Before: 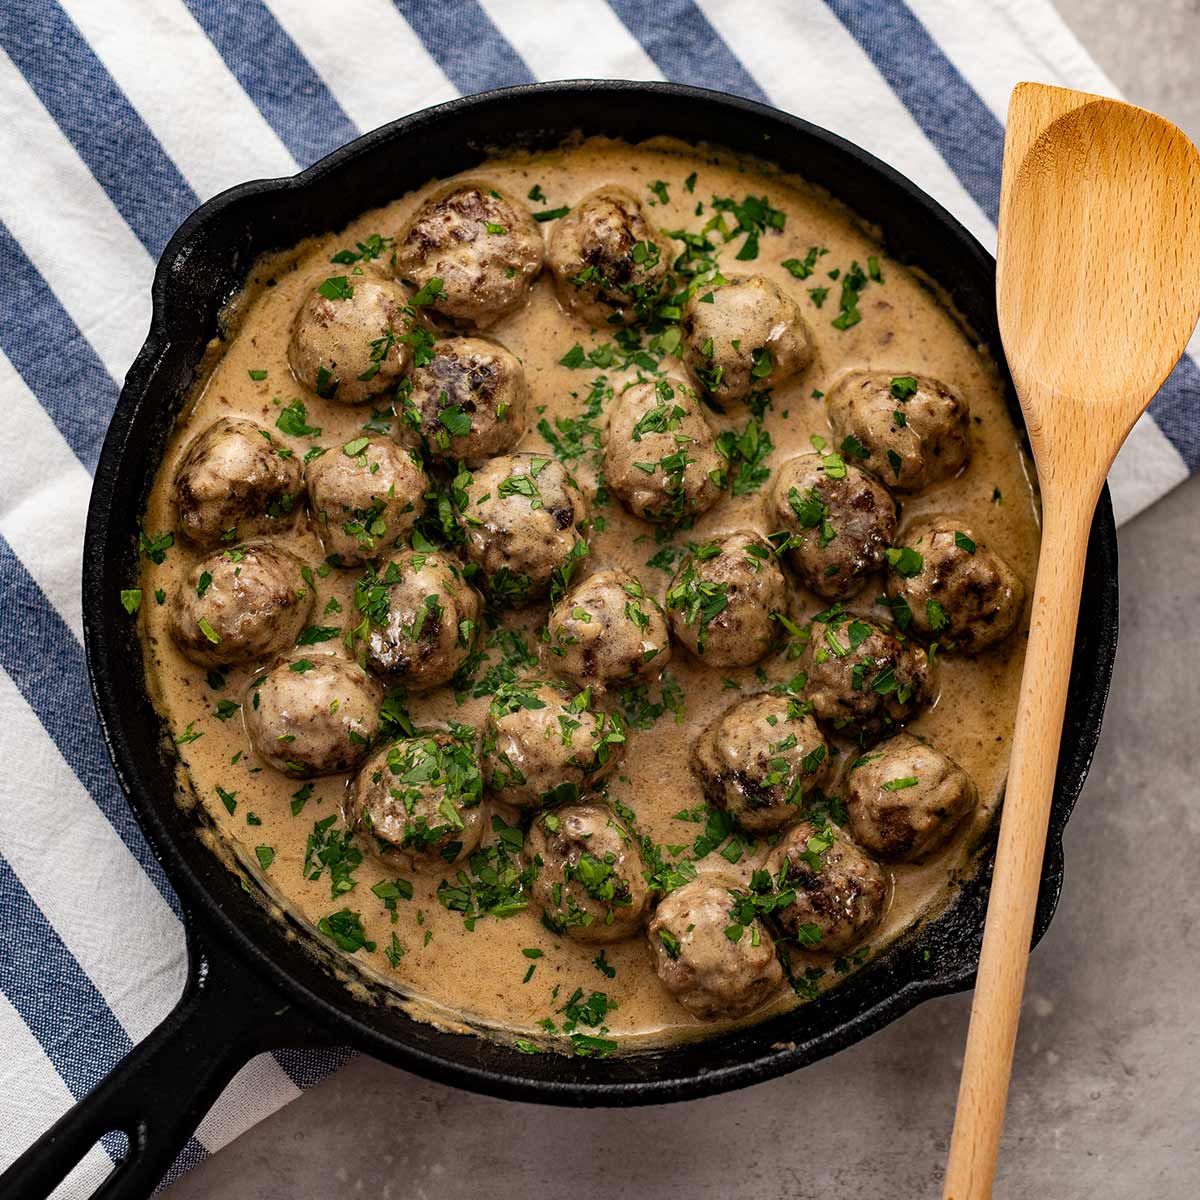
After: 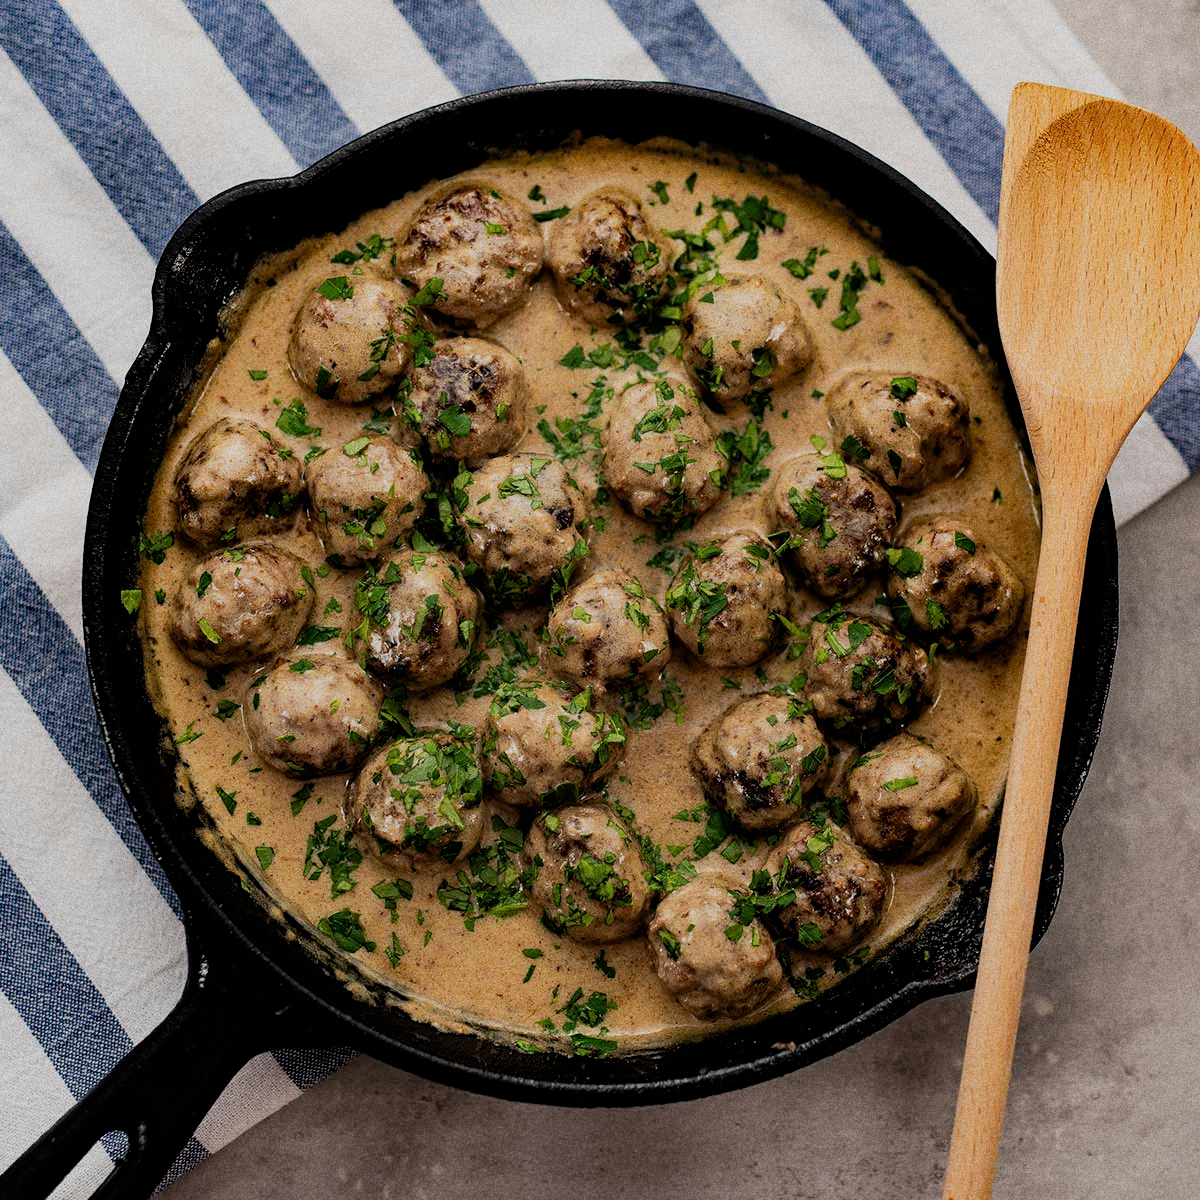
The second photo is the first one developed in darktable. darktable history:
grain: coarseness 11.82 ISO, strength 36.67%, mid-tones bias 74.17%
filmic rgb: black relative exposure -7.65 EV, white relative exposure 4.56 EV, hardness 3.61
